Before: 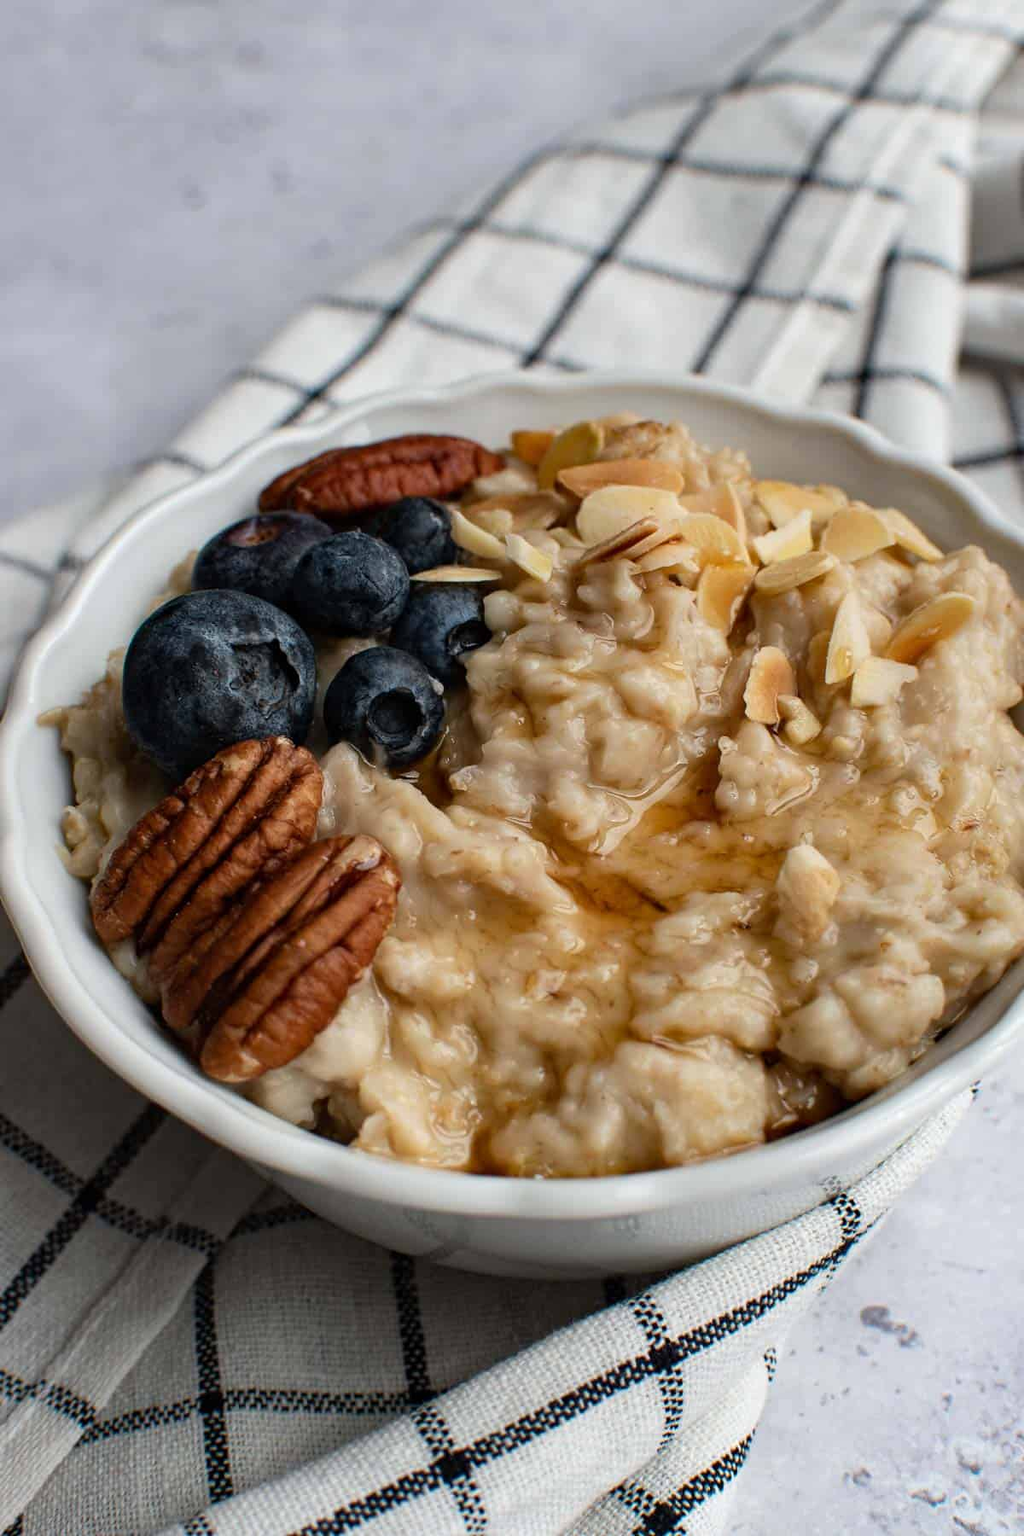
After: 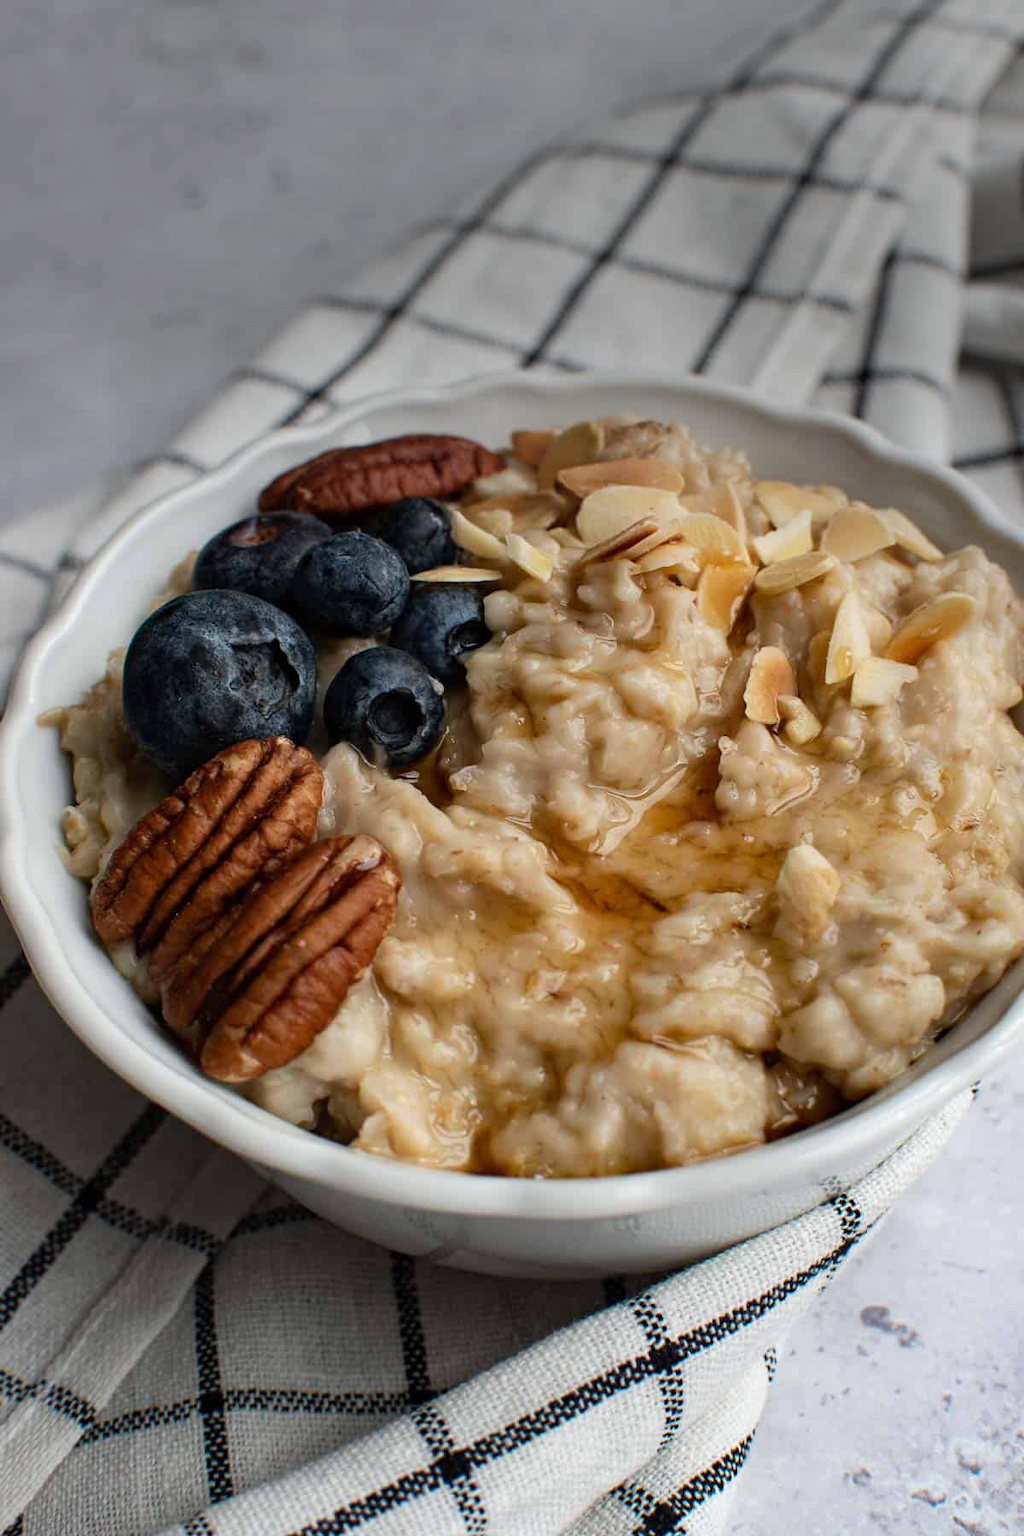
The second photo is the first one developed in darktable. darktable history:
vignetting: fall-off start 100.54%, center (-0.027, 0.404), width/height ratio 1.321
